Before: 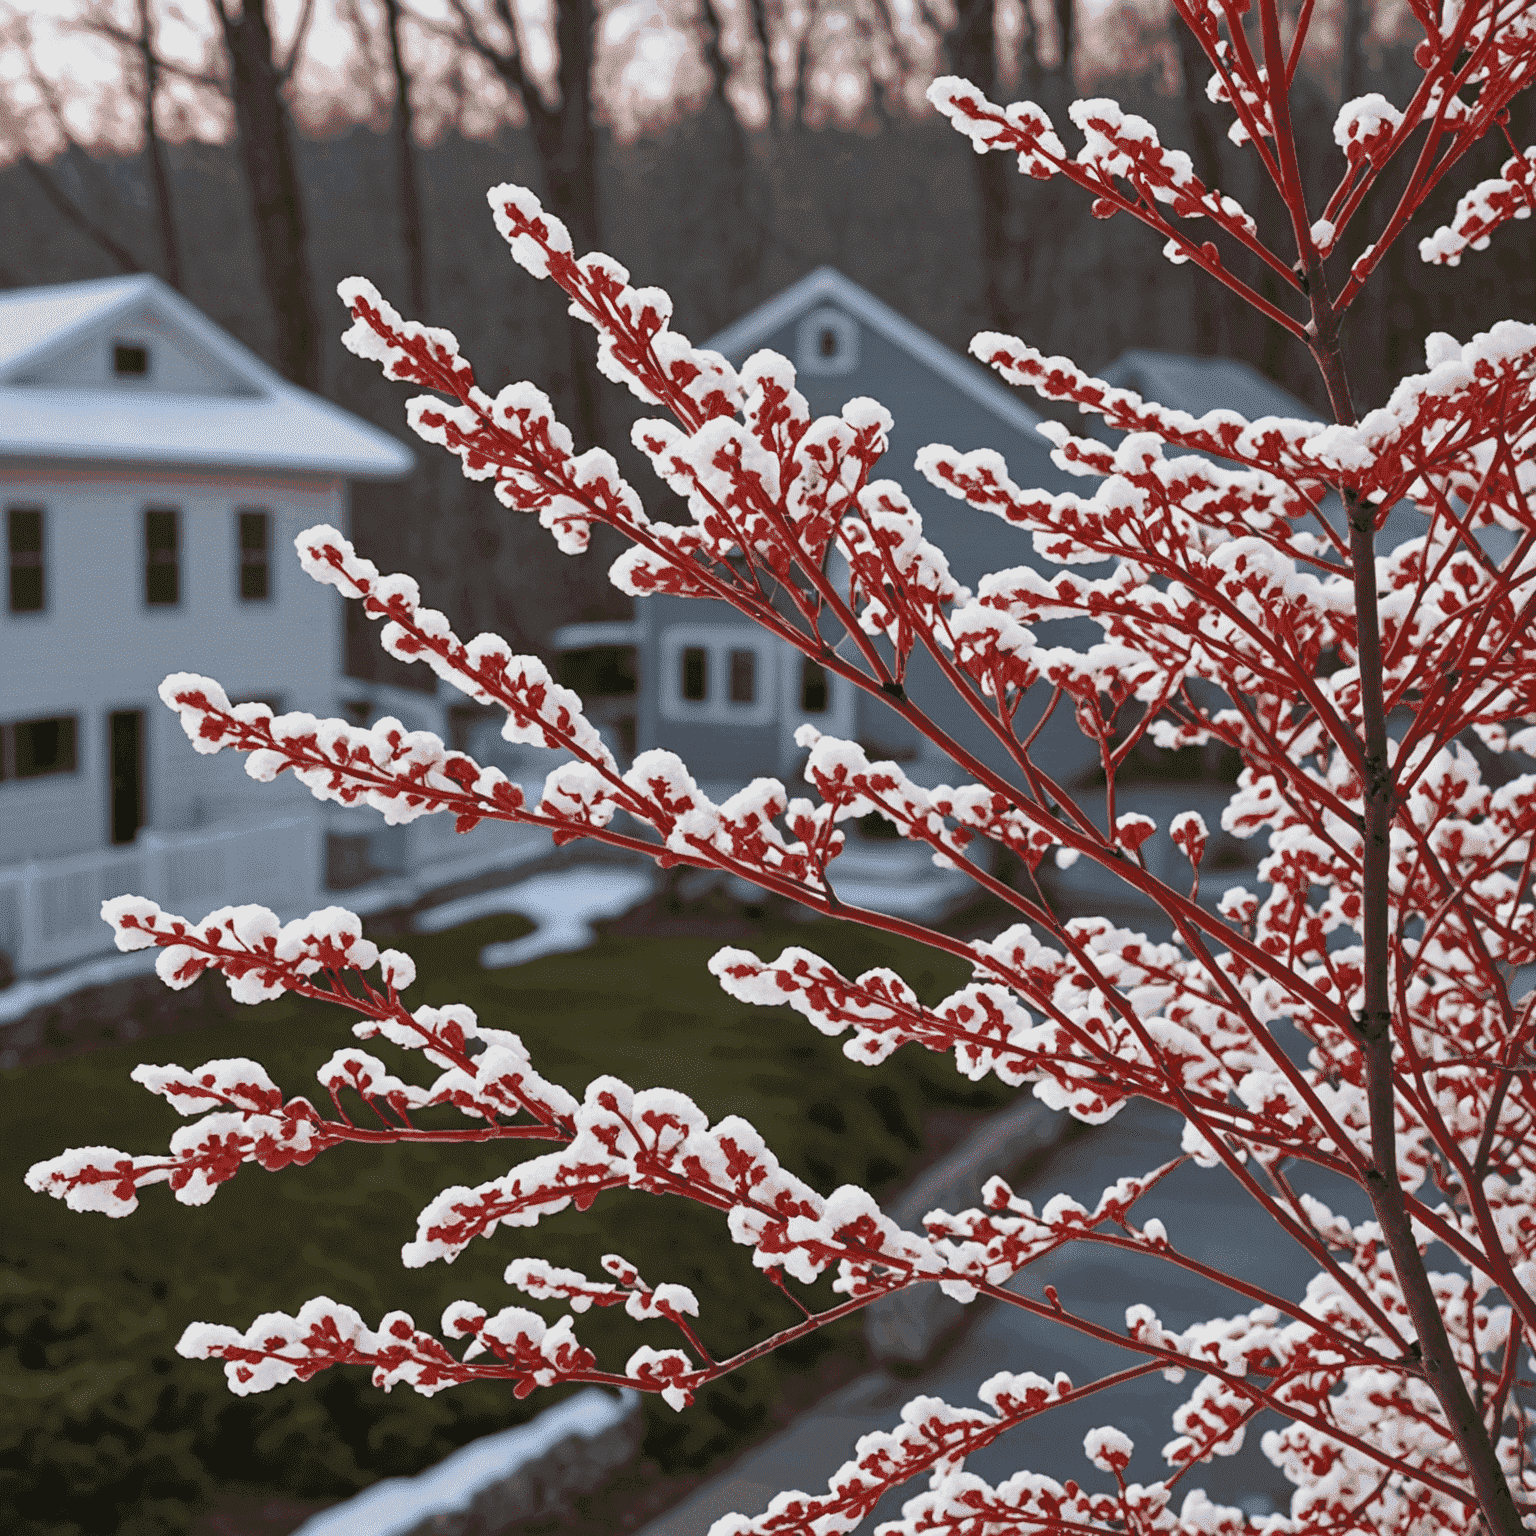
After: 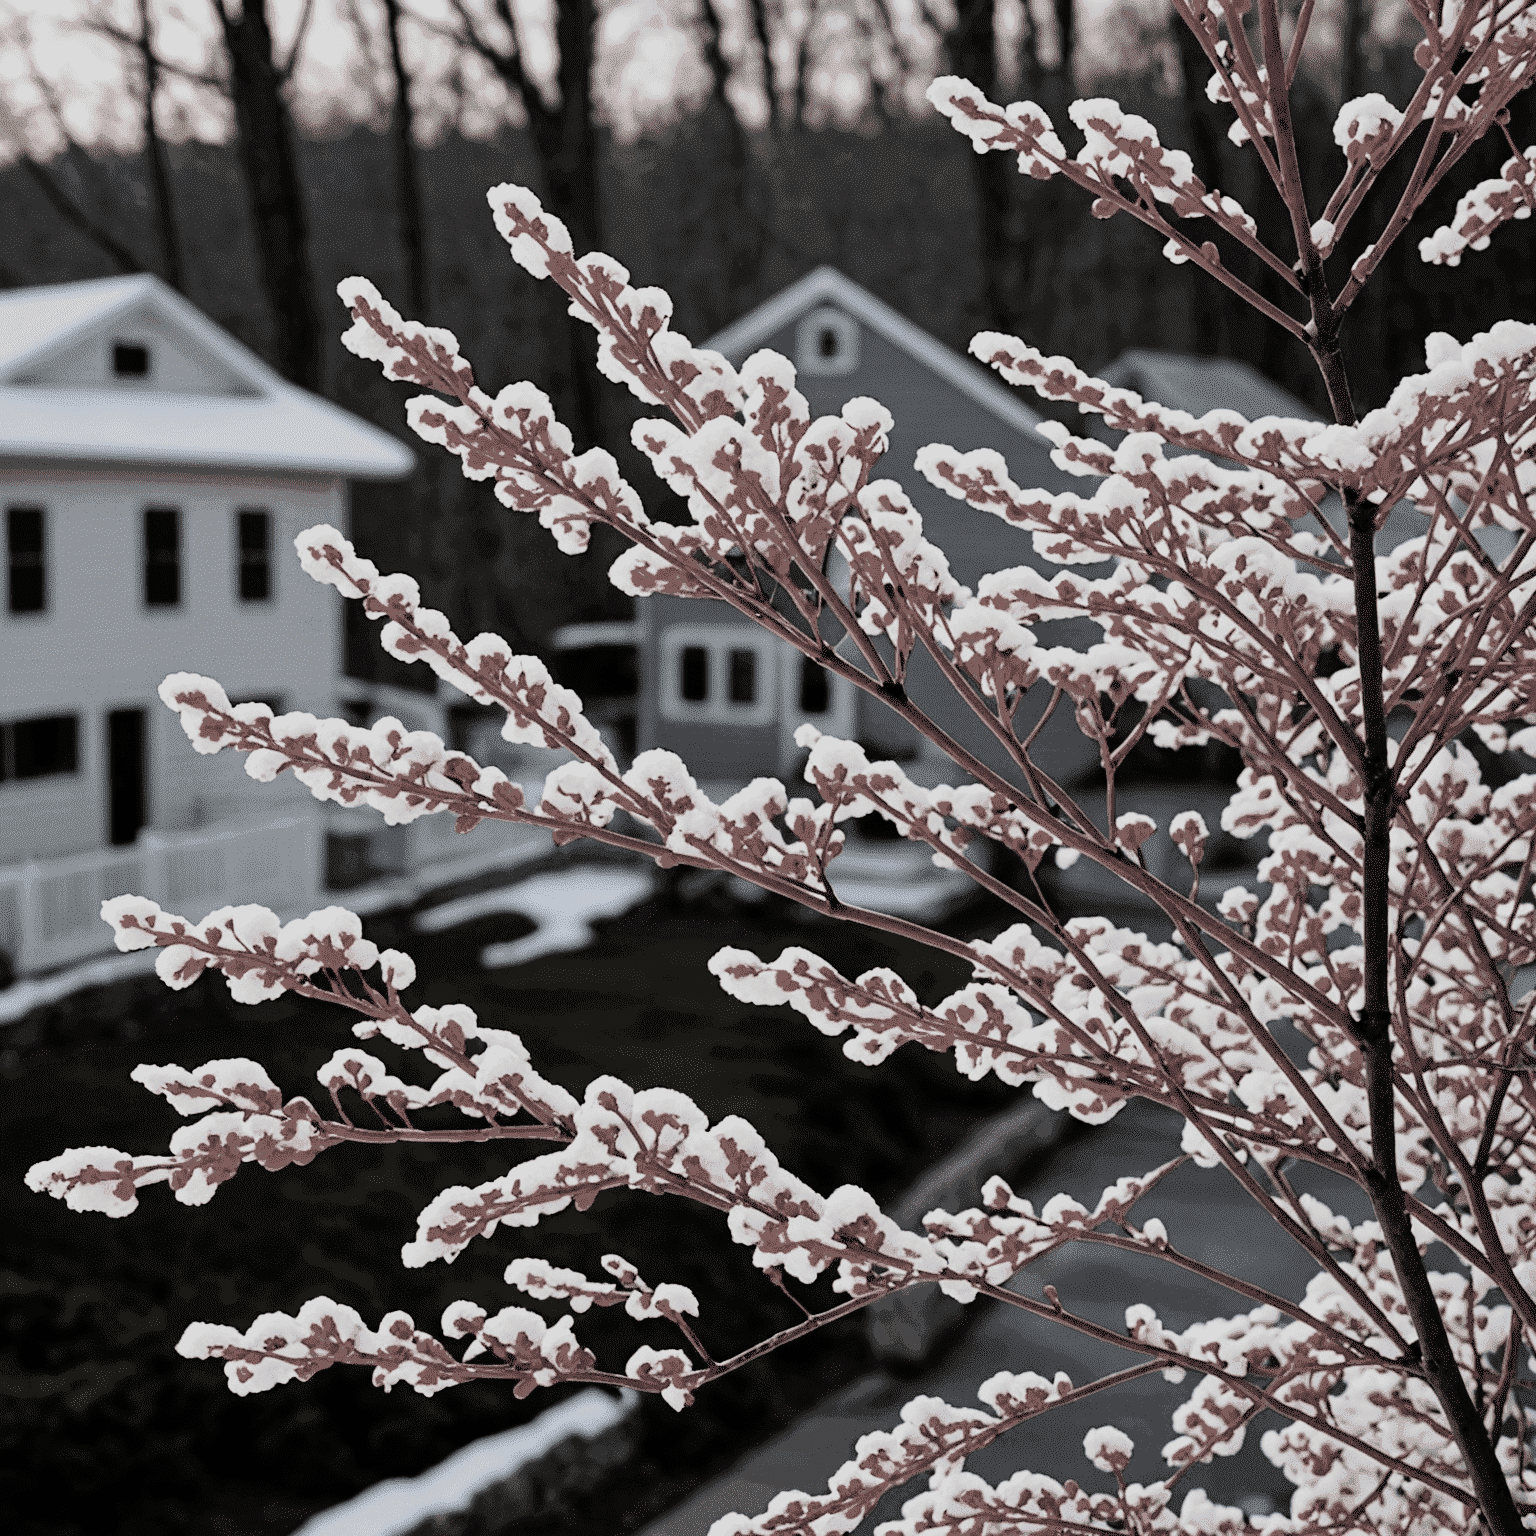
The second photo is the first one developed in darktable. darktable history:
filmic rgb: black relative exposure -5.11 EV, white relative exposure 3.97 EV, hardness 2.9, contrast 1.384, highlights saturation mix -29.45%, color science v4 (2020)
